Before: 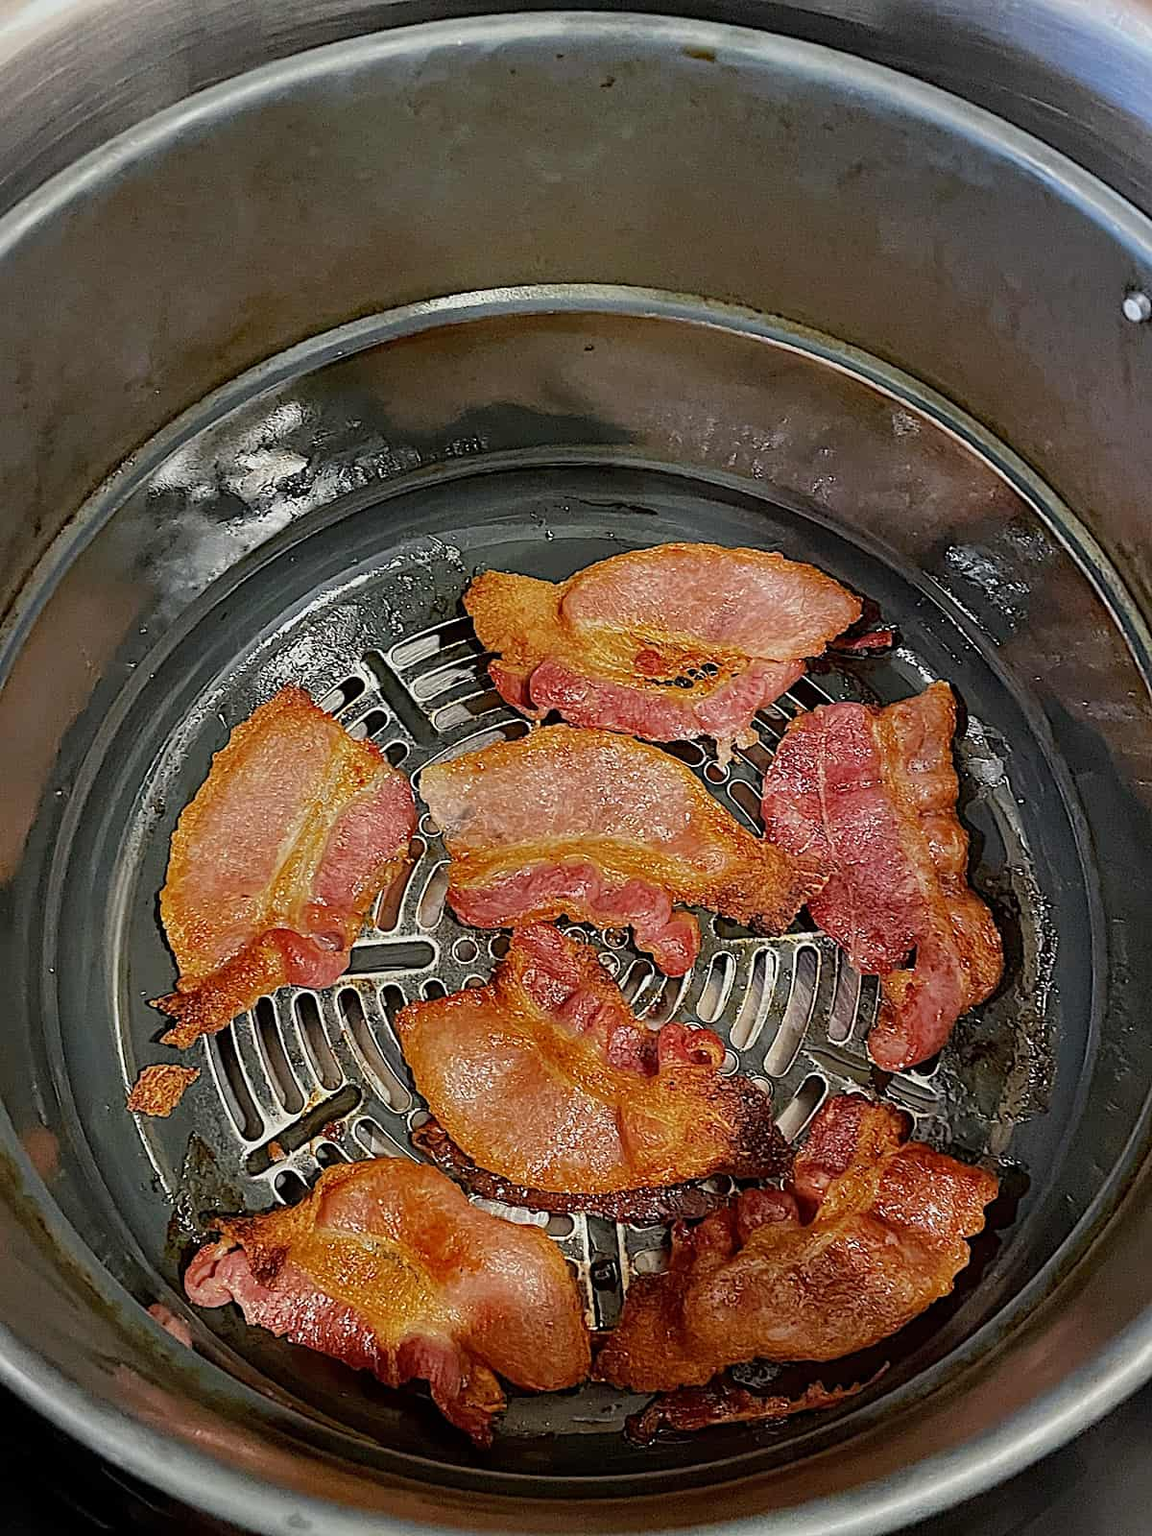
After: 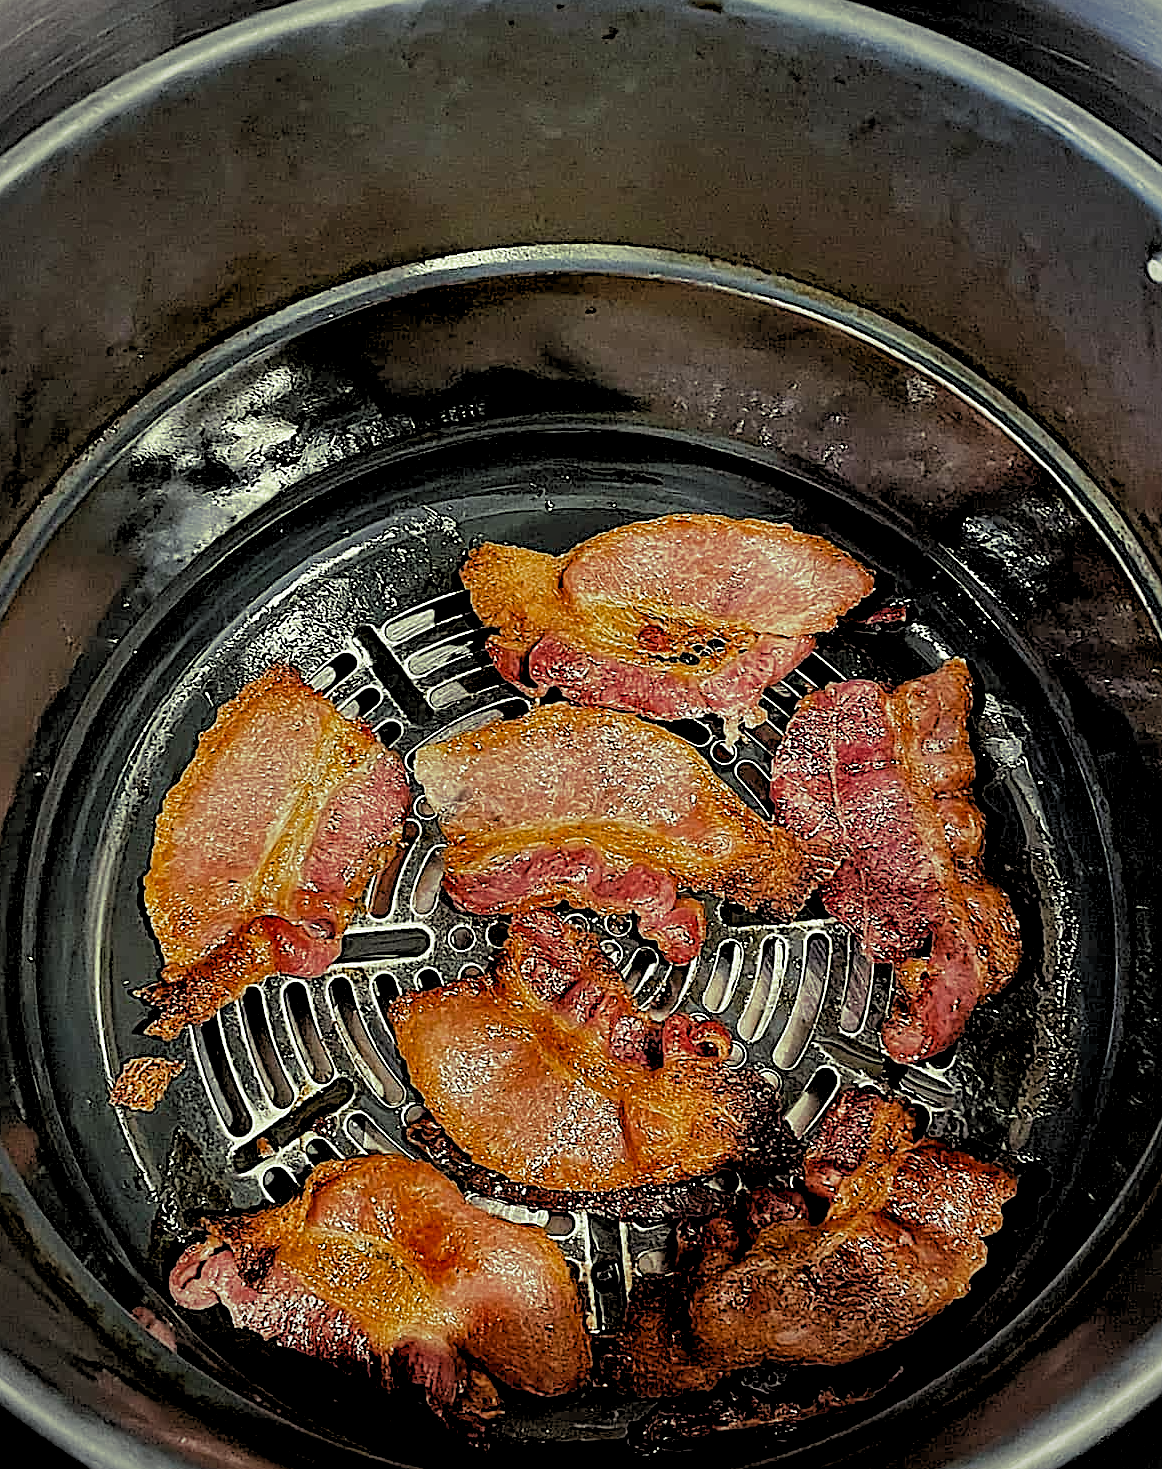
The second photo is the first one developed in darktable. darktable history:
vignetting: fall-off radius 60.92%
rgb levels: levels [[0.034, 0.472, 0.904], [0, 0.5, 1], [0, 0.5, 1]]
white balance: red 0.978, blue 0.999
crop: left 1.964%, top 3.251%, right 1.122%, bottom 4.933%
shadows and highlights: shadows 20.91, highlights -82.73, soften with gaussian
split-toning: shadows › hue 290.82°, shadows › saturation 0.34, highlights › saturation 0.38, balance 0, compress 50%
sharpen: on, module defaults
